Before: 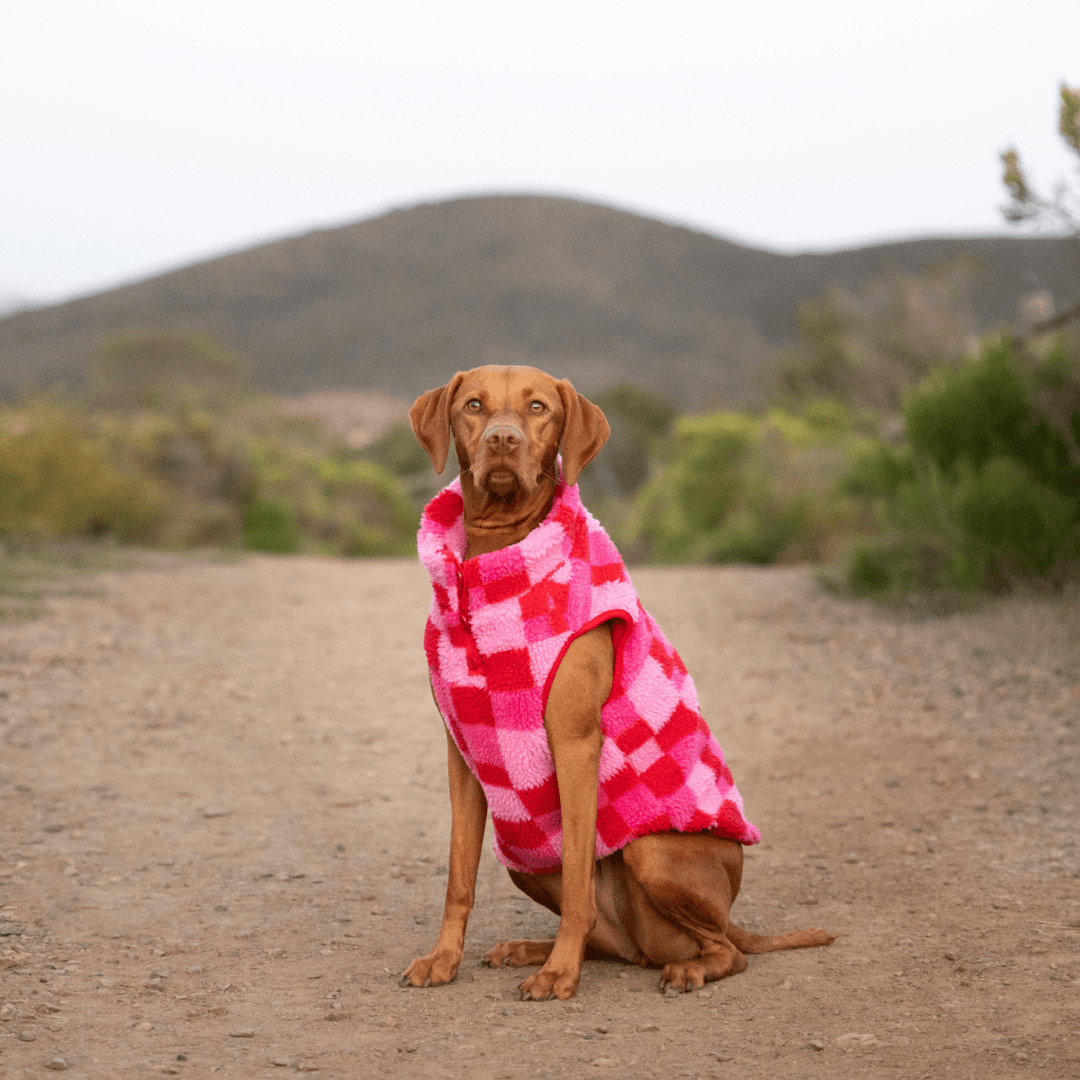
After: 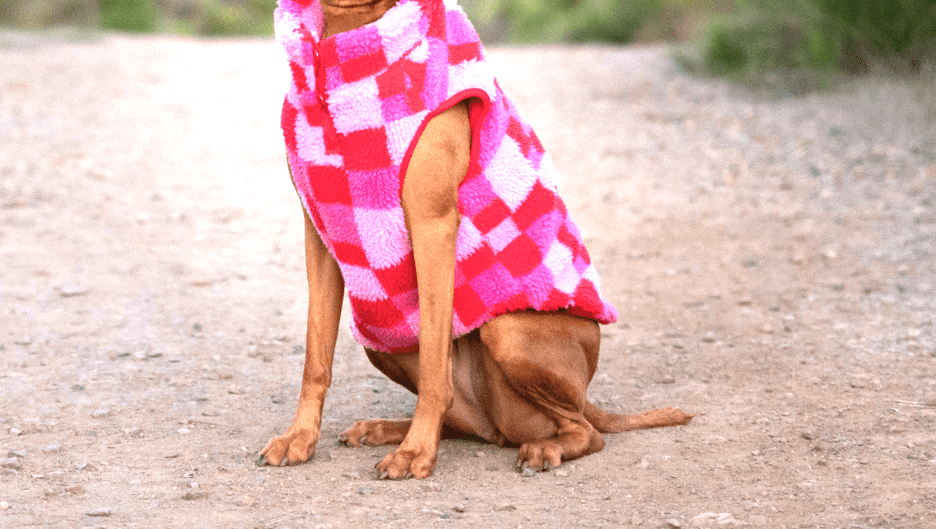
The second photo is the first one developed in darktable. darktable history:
exposure: black level correction 0, exposure 0.696 EV, compensate exposure bias true, compensate highlight preservation false
tone equalizer: -8 EV -0.422 EV, -7 EV -0.397 EV, -6 EV -0.313 EV, -5 EV -0.217 EV, -3 EV 0.203 EV, -2 EV 0.336 EV, -1 EV 0.408 EV, +0 EV 0.44 EV
crop and rotate: left 13.321%, top 48.273%, bottom 2.738%
color calibration: x 0.381, y 0.392, temperature 4089.65 K
